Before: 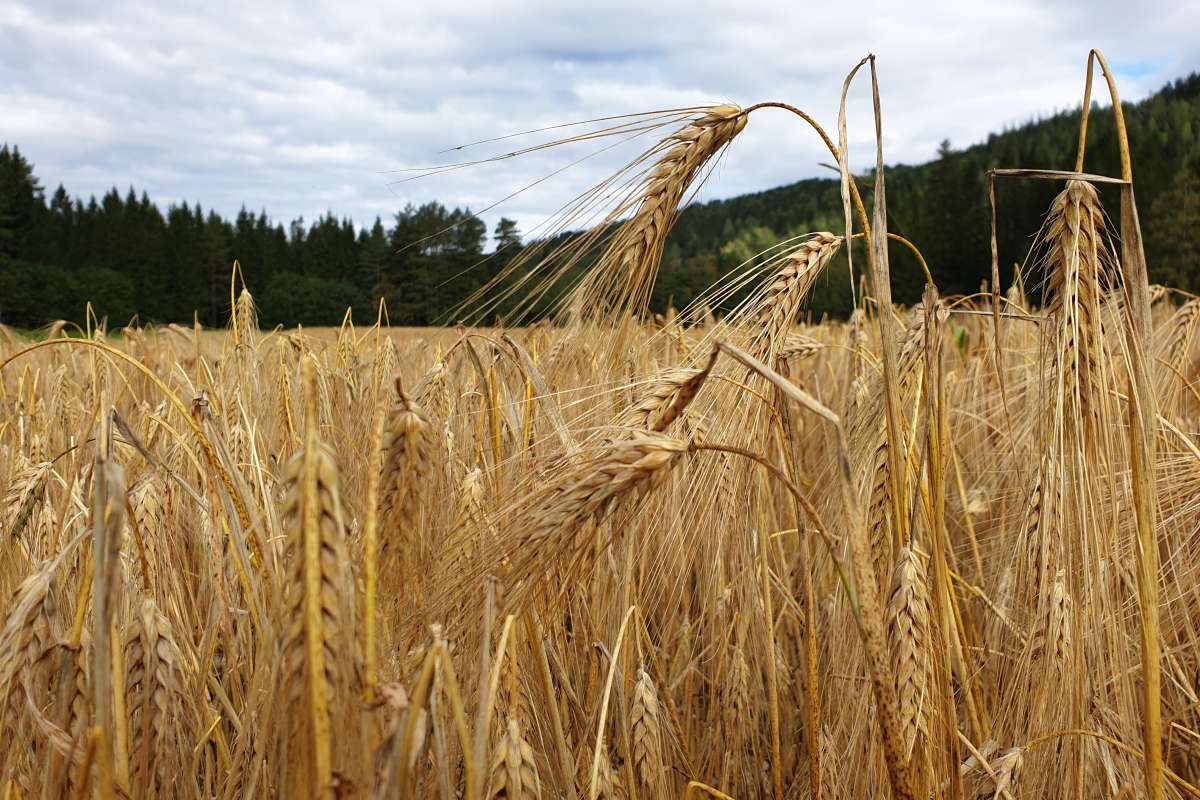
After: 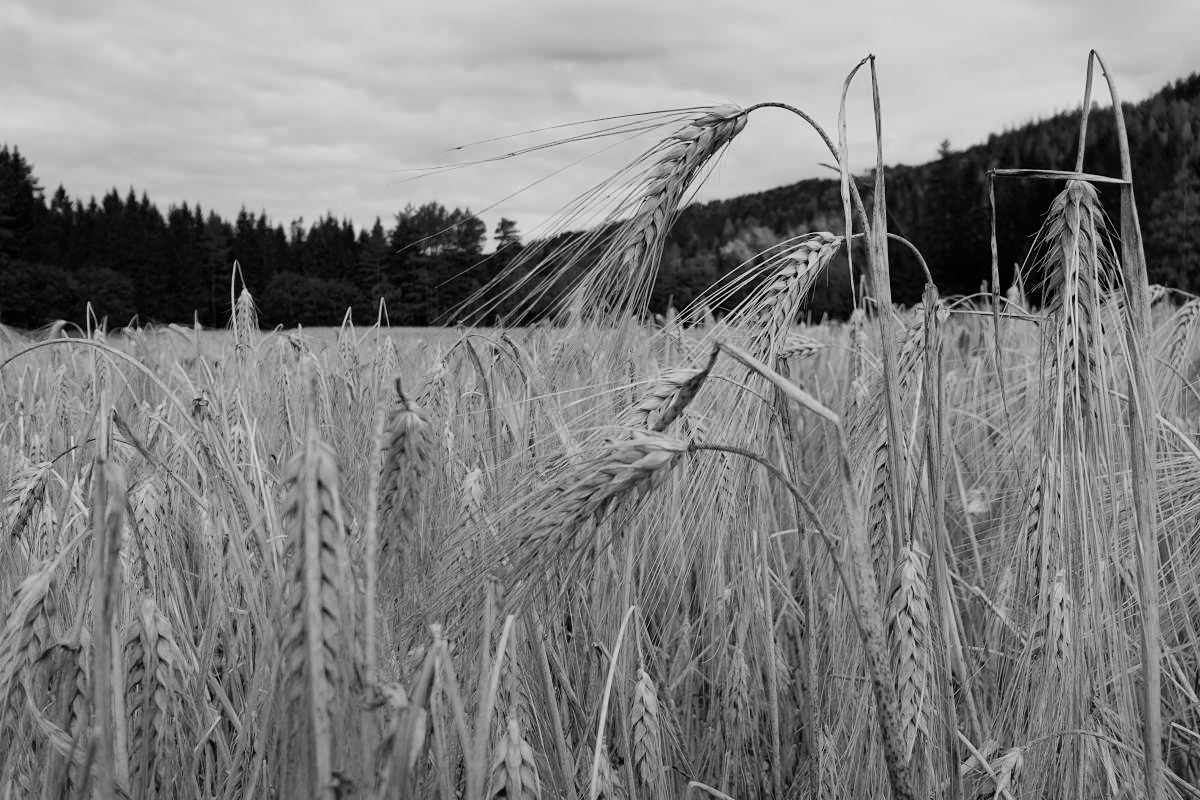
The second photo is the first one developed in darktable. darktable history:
filmic rgb: black relative exposure -7.82 EV, white relative exposure 4.29 EV, hardness 3.86, color science v6 (2022)
monochrome: on, module defaults
